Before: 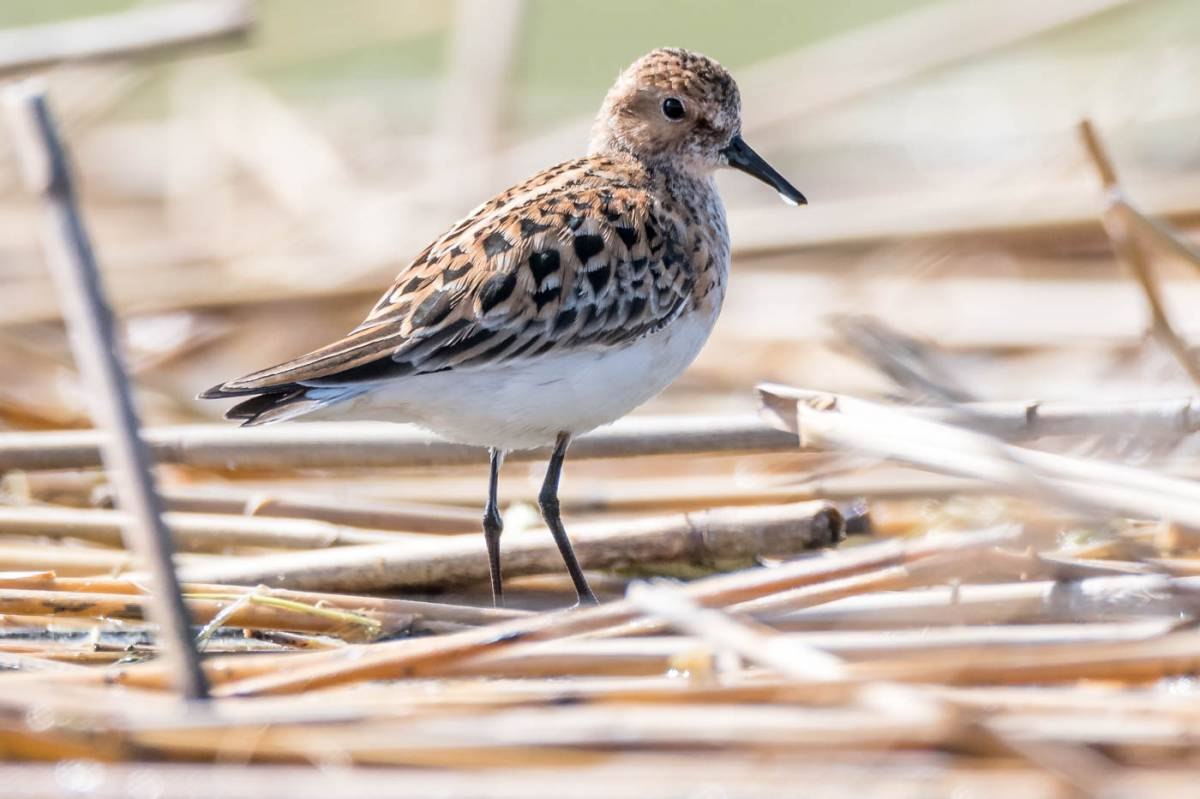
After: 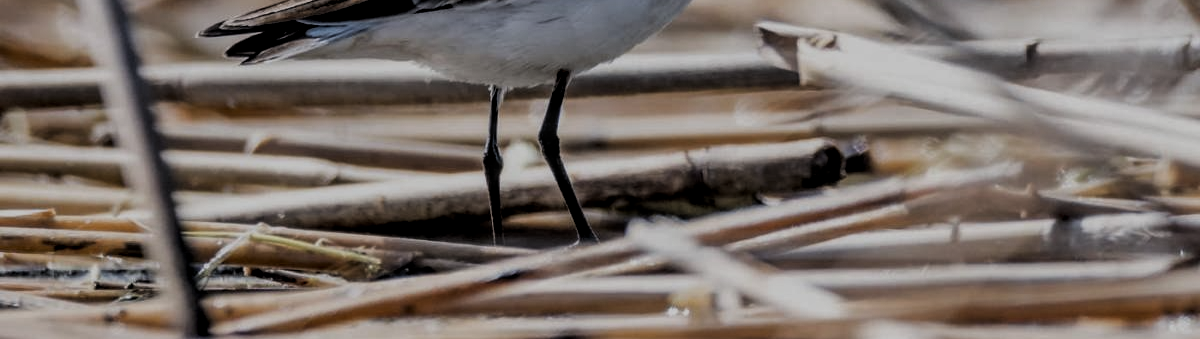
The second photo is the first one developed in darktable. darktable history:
shadows and highlights: white point adjustment 0.059, soften with gaussian
filmic rgb: black relative exposure -8.19 EV, white relative exposure 2.23 EV, hardness 7.19, latitude 85.71%, contrast 1.682, highlights saturation mix -3.16%, shadows ↔ highlights balance -1.96%, color science v6 (2022)
local contrast: on, module defaults
exposure: exposure -1.487 EV, compensate highlight preservation false
crop: top 45.398%, bottom 12.139%
